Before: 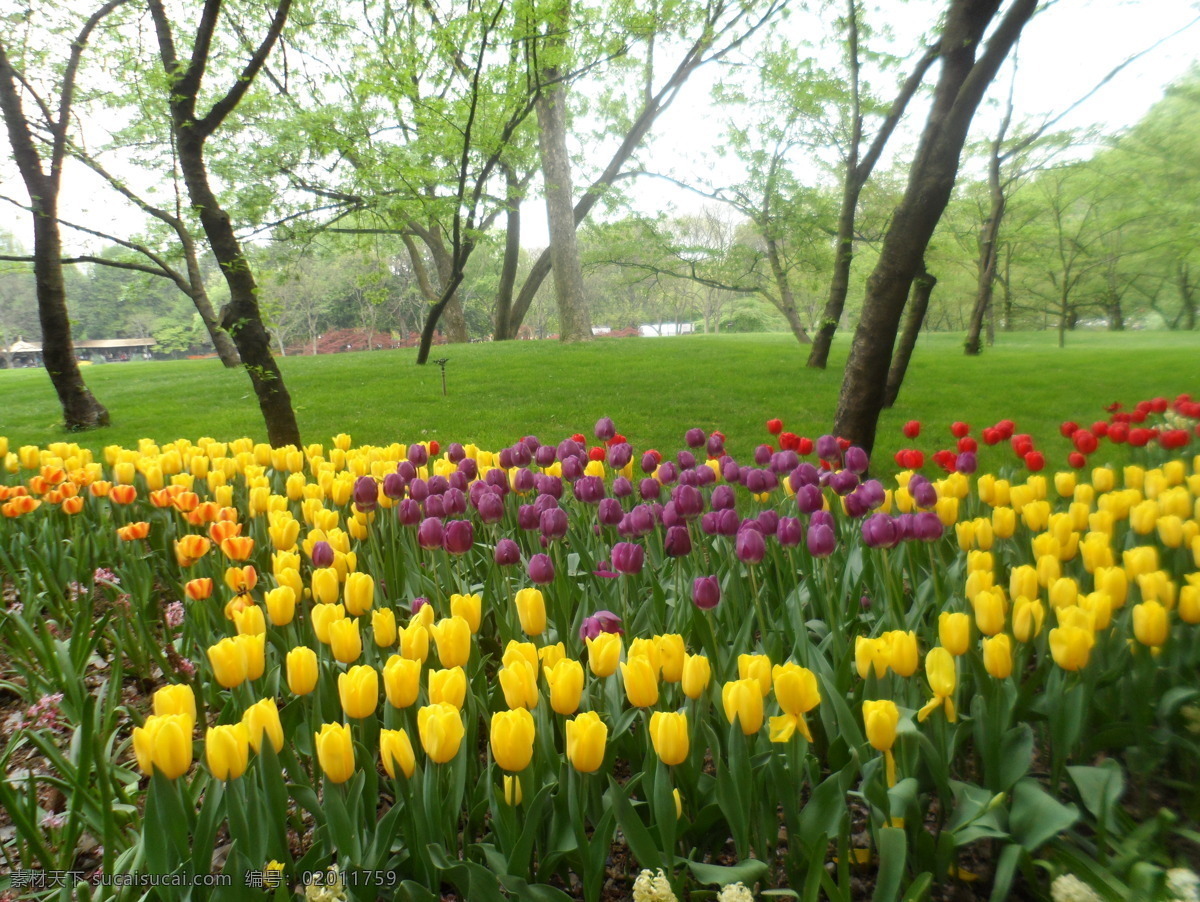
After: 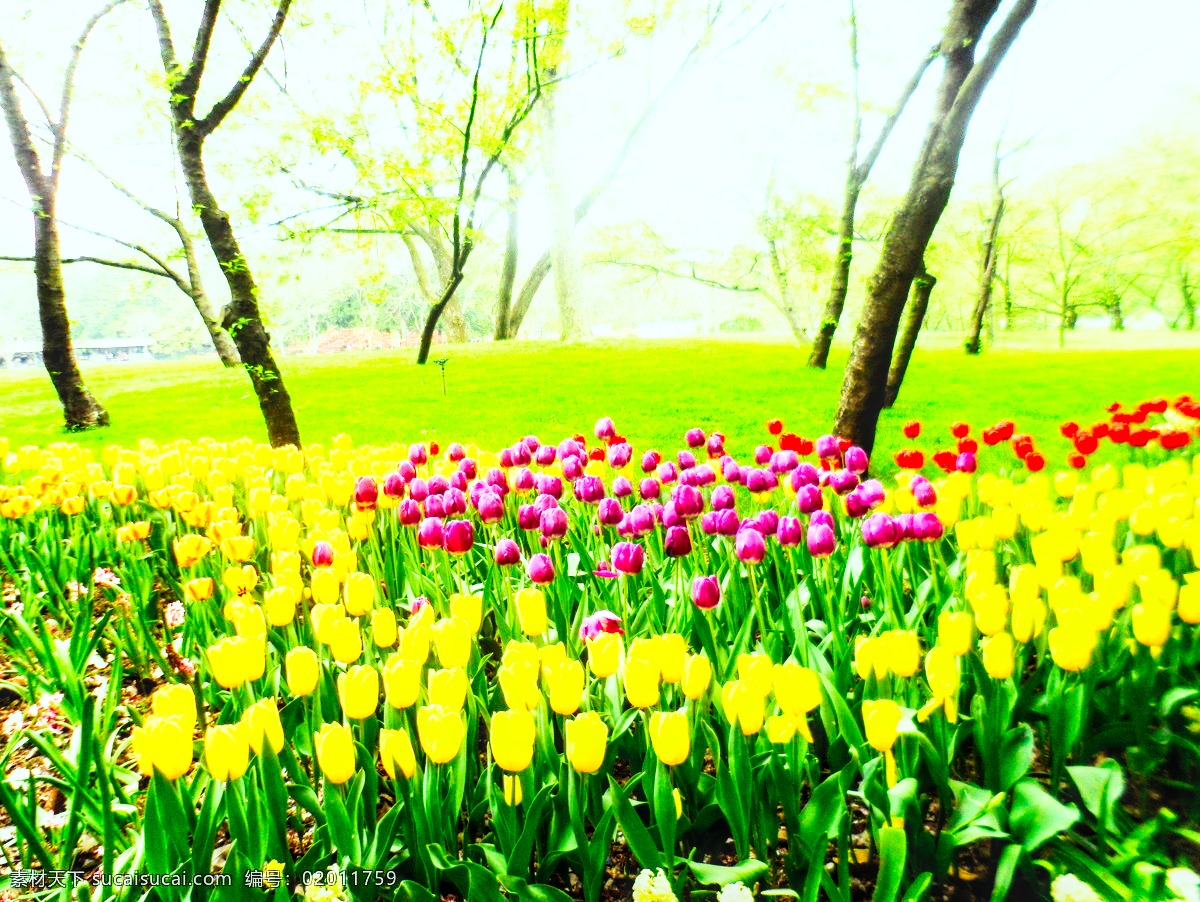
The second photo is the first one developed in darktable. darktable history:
exposure: black level correction 0, exposure 0.7 EV, compensate exposure bias true, compensate highlight preservation false
local contrast: on, module defaults
color correction: highlights a* -6.69, highlights b* 0.49
color balance: lift [0.991, 1, 1, 1], gamma [0.996, 1, 1, 1], input saturation 98.52%, contrast 20.34%, output saturation 103.72%
base curve: curves: ch0 [(0, 0) (0.007, 0.004) (0.027, 0.03) (0.046, 0.07) (0.207, 0.54) (0.442, 0.872) (0.673, 0.972) (1, 1)], preserve colors none
white balance: emerald 1
contrast brightness saturation: contrast 0.2, brightness 0.16, saturation 0.22
